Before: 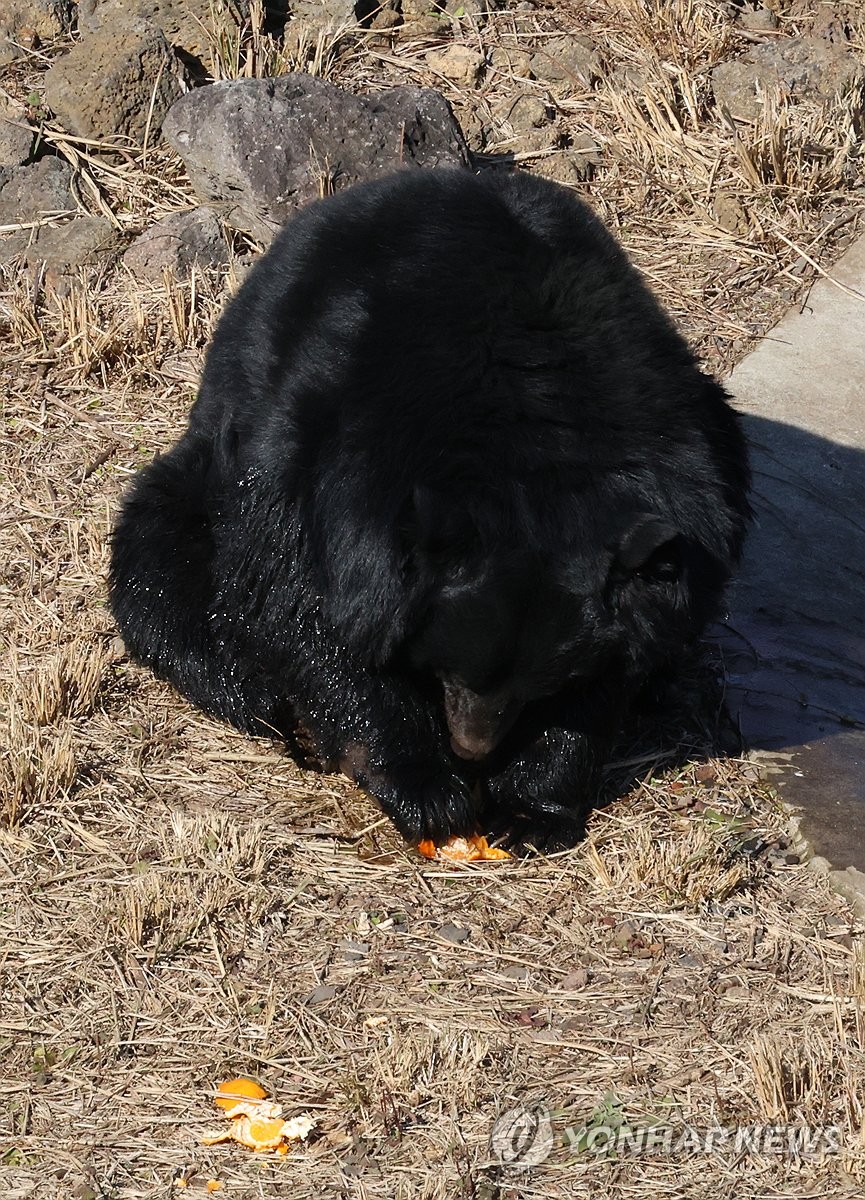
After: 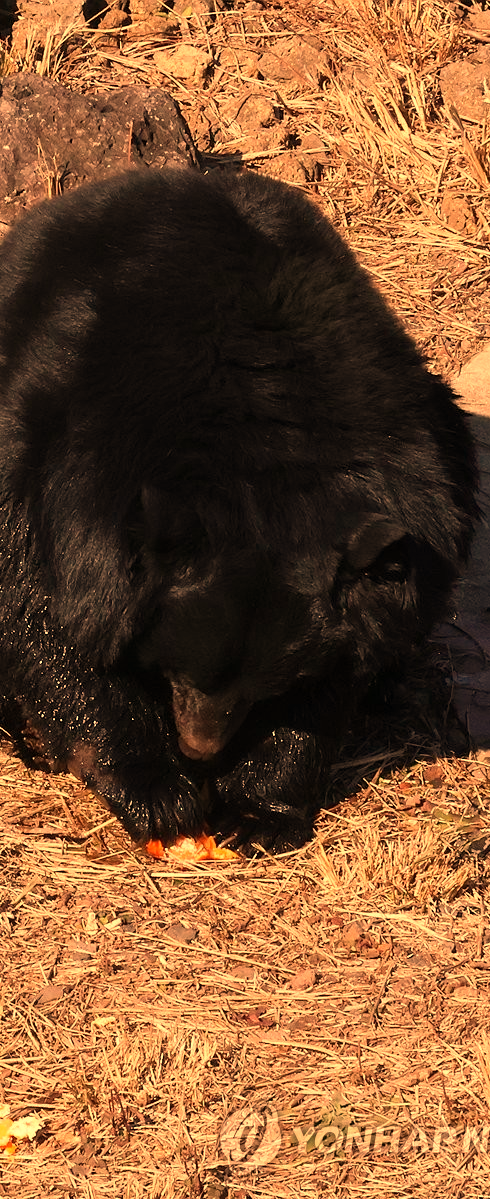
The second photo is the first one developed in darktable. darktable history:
crop: left 31.458%, top 0%, right 11.876%
white balance: red 1.467, blue 0.684
